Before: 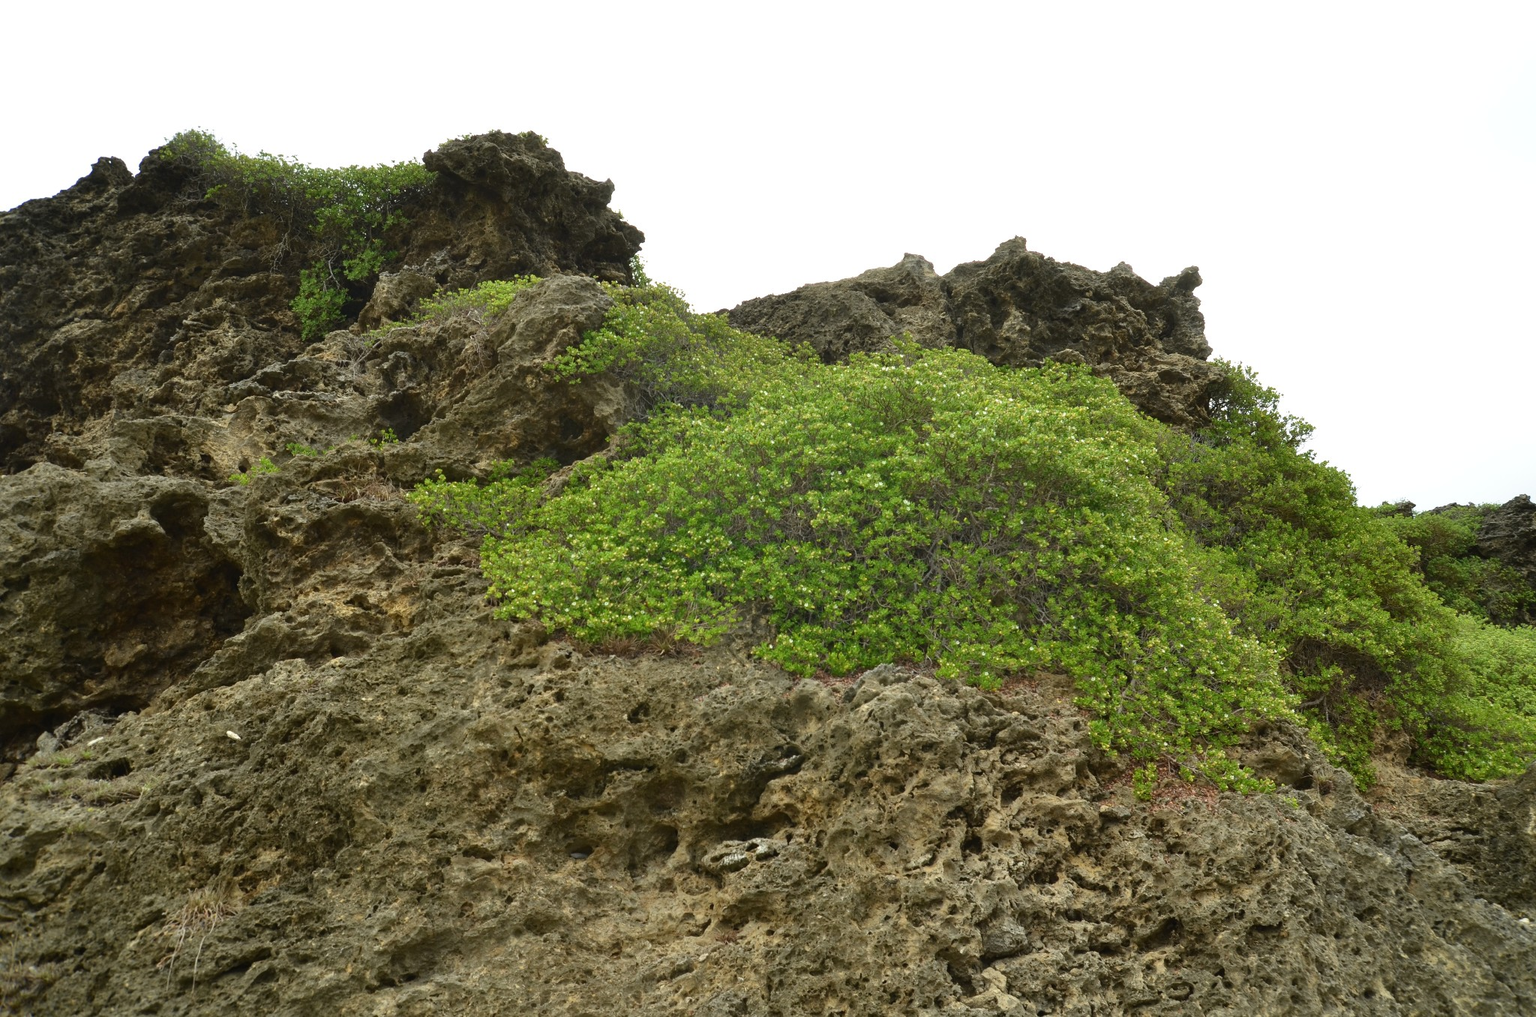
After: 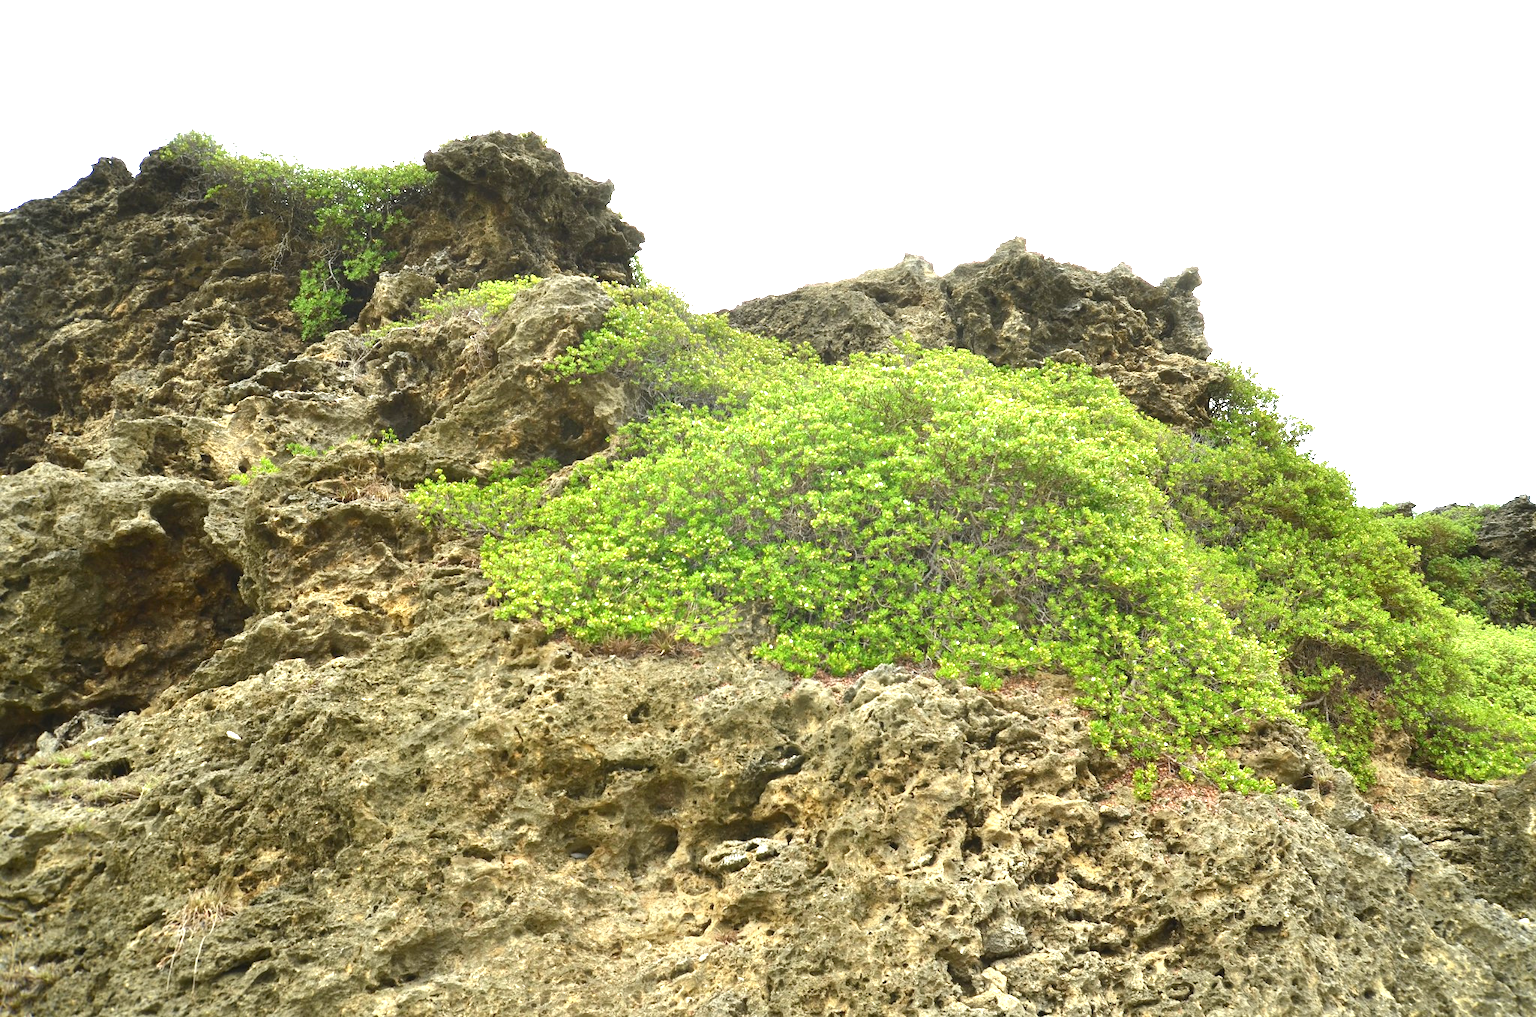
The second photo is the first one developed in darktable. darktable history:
exposure: exposure 1.482 EV, compensate highlight preservation false
